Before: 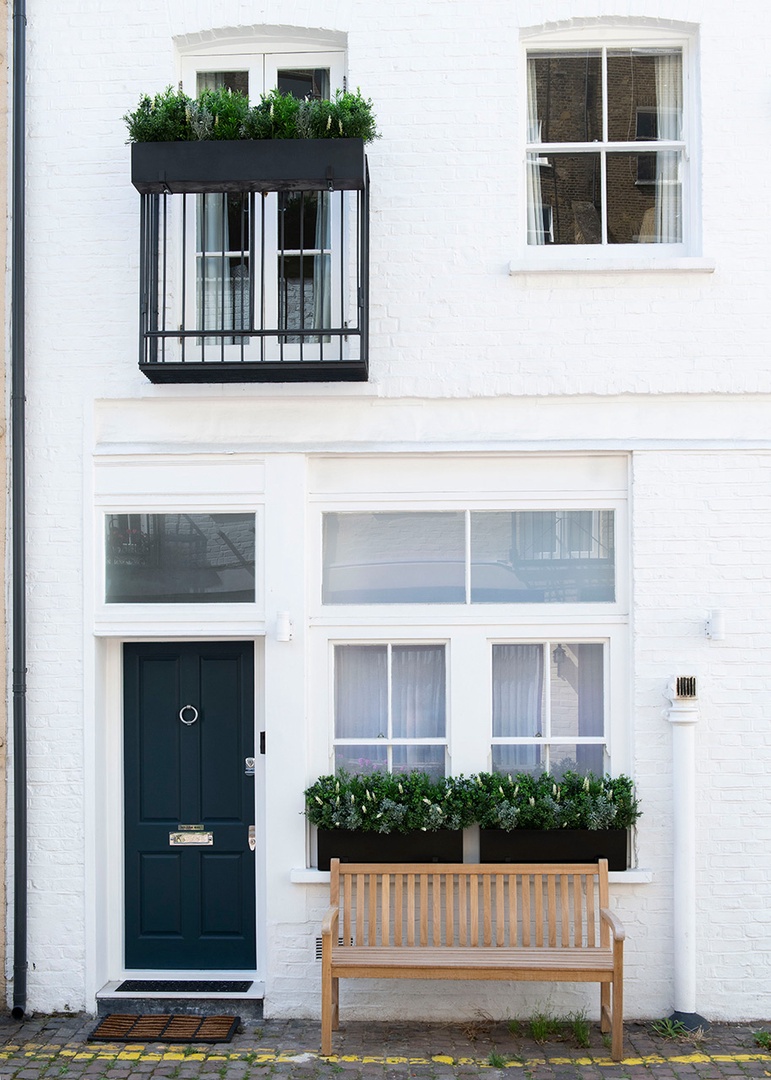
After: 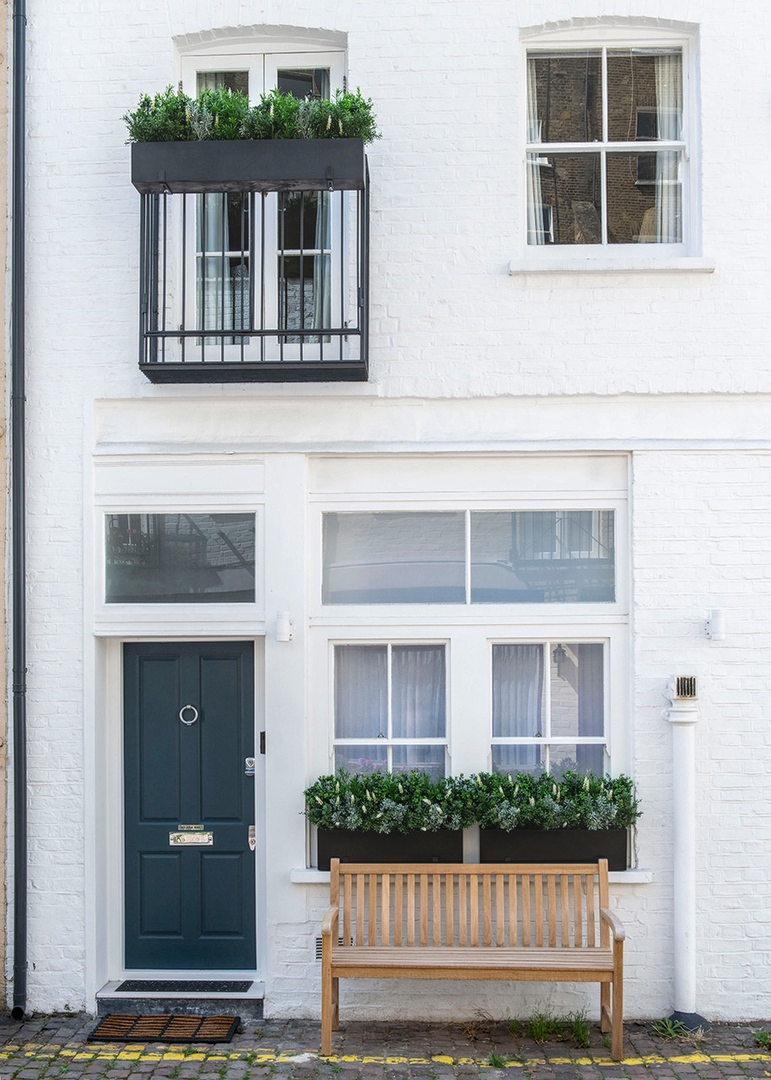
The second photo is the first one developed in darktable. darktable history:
local contrast: highlights 3%, shadows 1%, detail 133%
